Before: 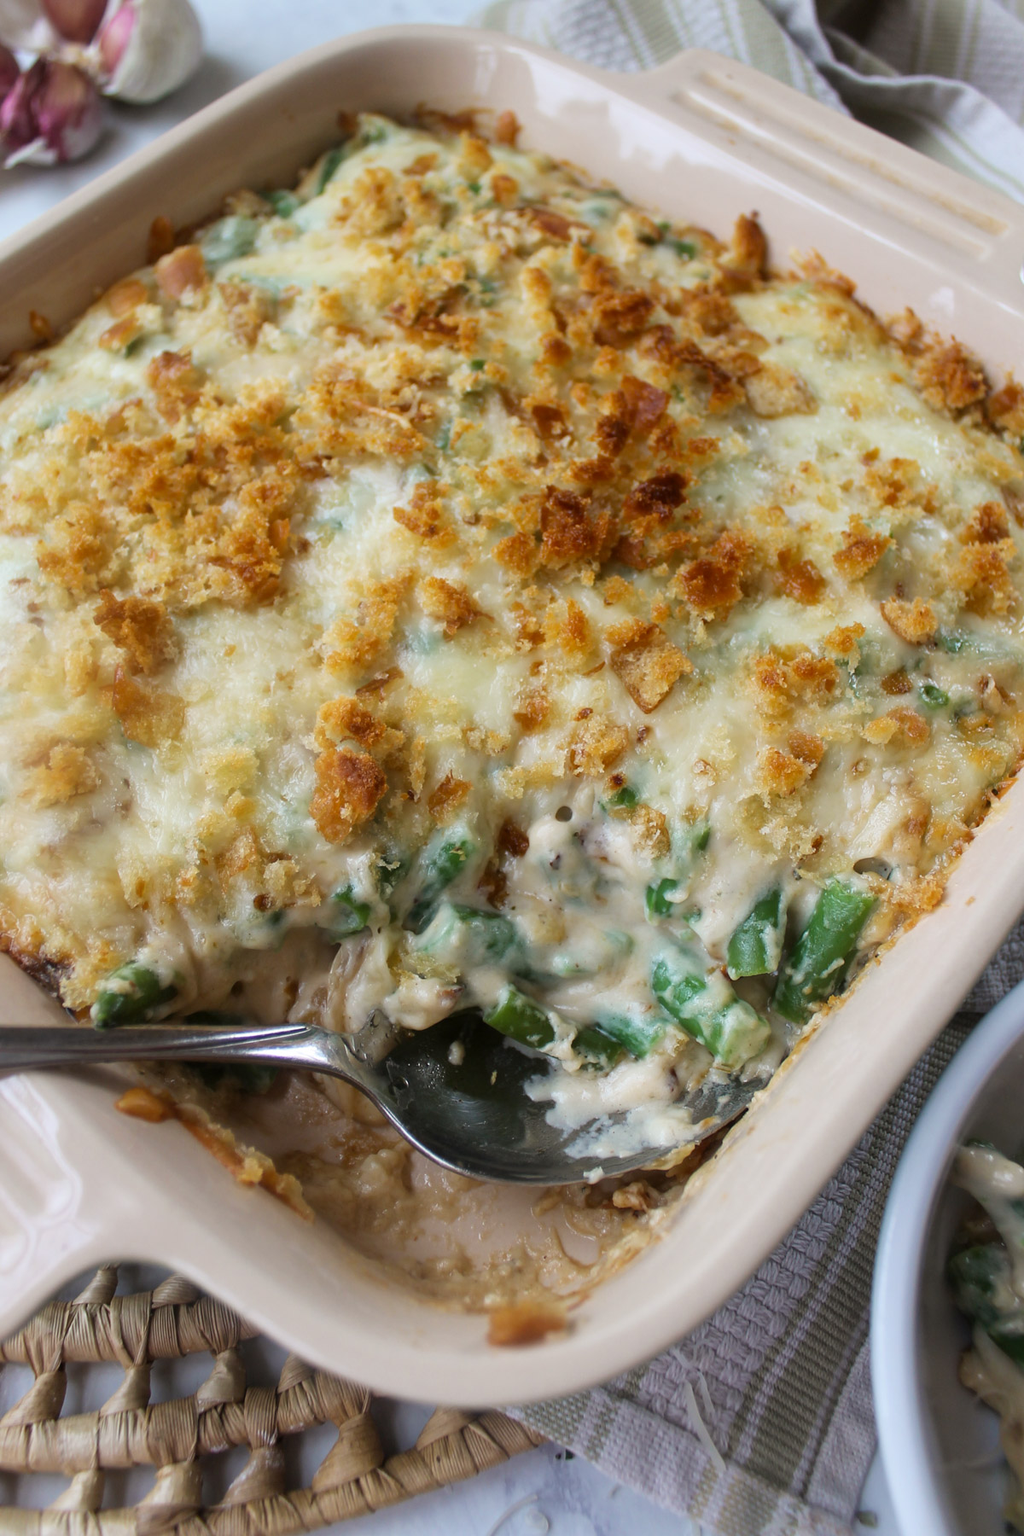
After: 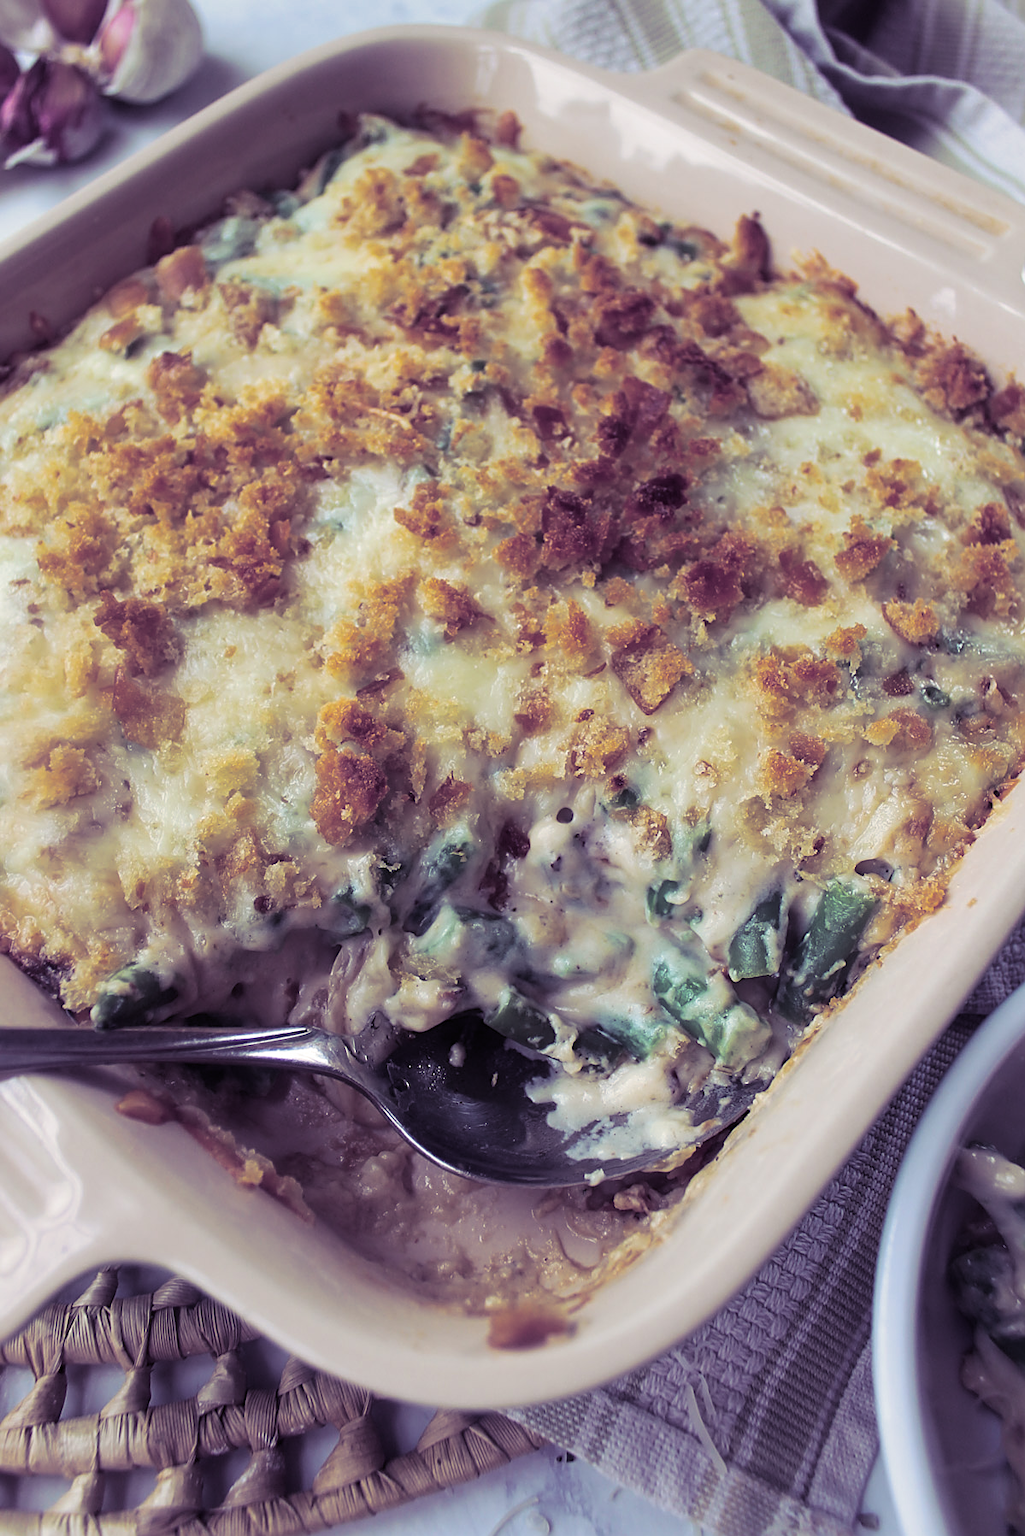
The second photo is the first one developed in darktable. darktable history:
split-toning: shadows › hue 255.6°, shadows › saturation 0.66, highlights › hue 43.2°, highlights › saturation 0.68, balance -50.1
sharpen: on, module defaults
crop: top 0.05%, bottom 0.098%
